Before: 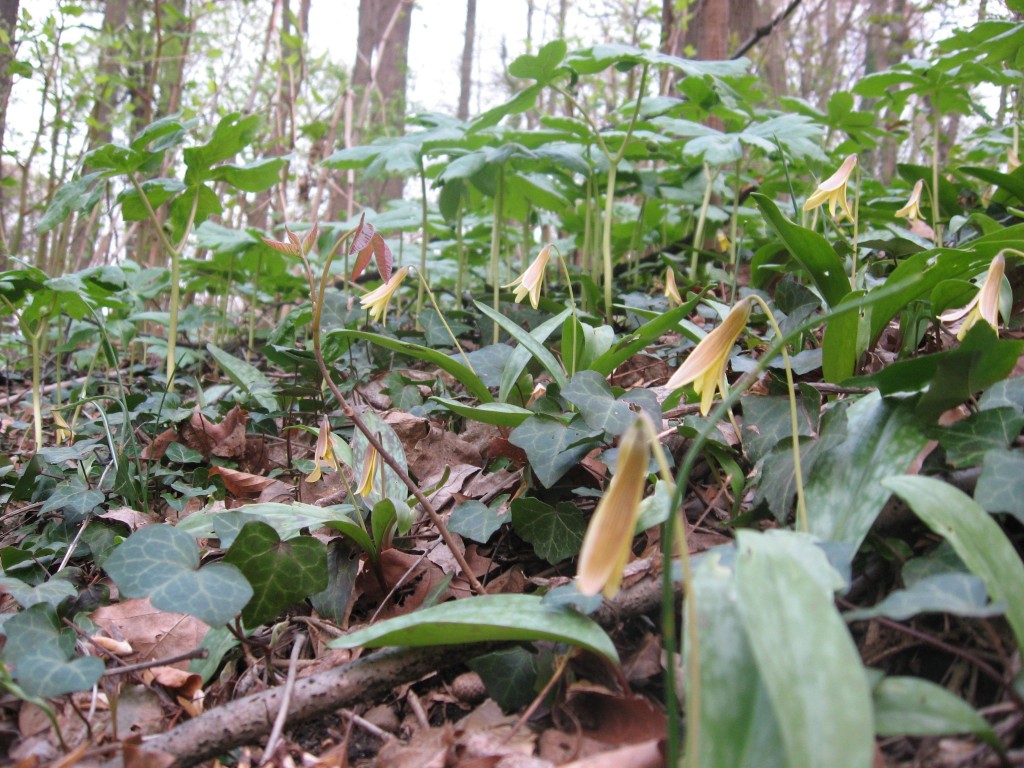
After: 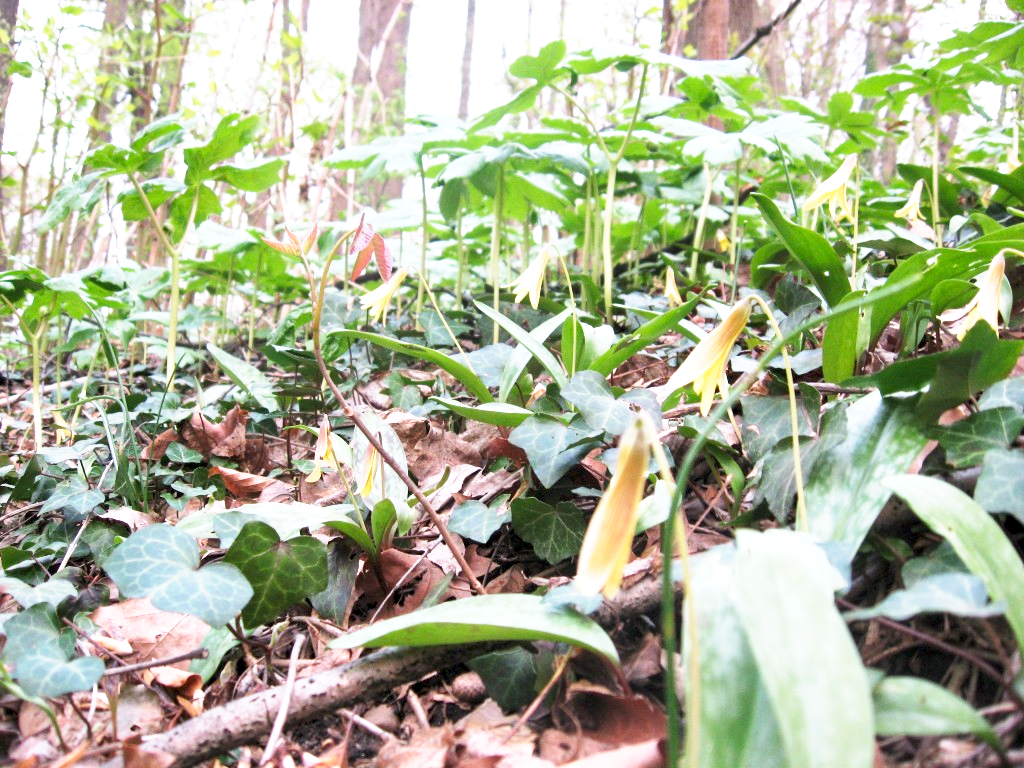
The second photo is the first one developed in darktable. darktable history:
base curve: curves: ch0 [(0, 0) (0.557, 0.834) (1, 1)], preserve colors none
contrast equalizer: y [[0.6 ×6], [0.55 ×6], [0 ×6], [0 ×6], [0 ×6]], mix 0.3
exposure: exposure 0.566 EV, compensate highlight preservation false
